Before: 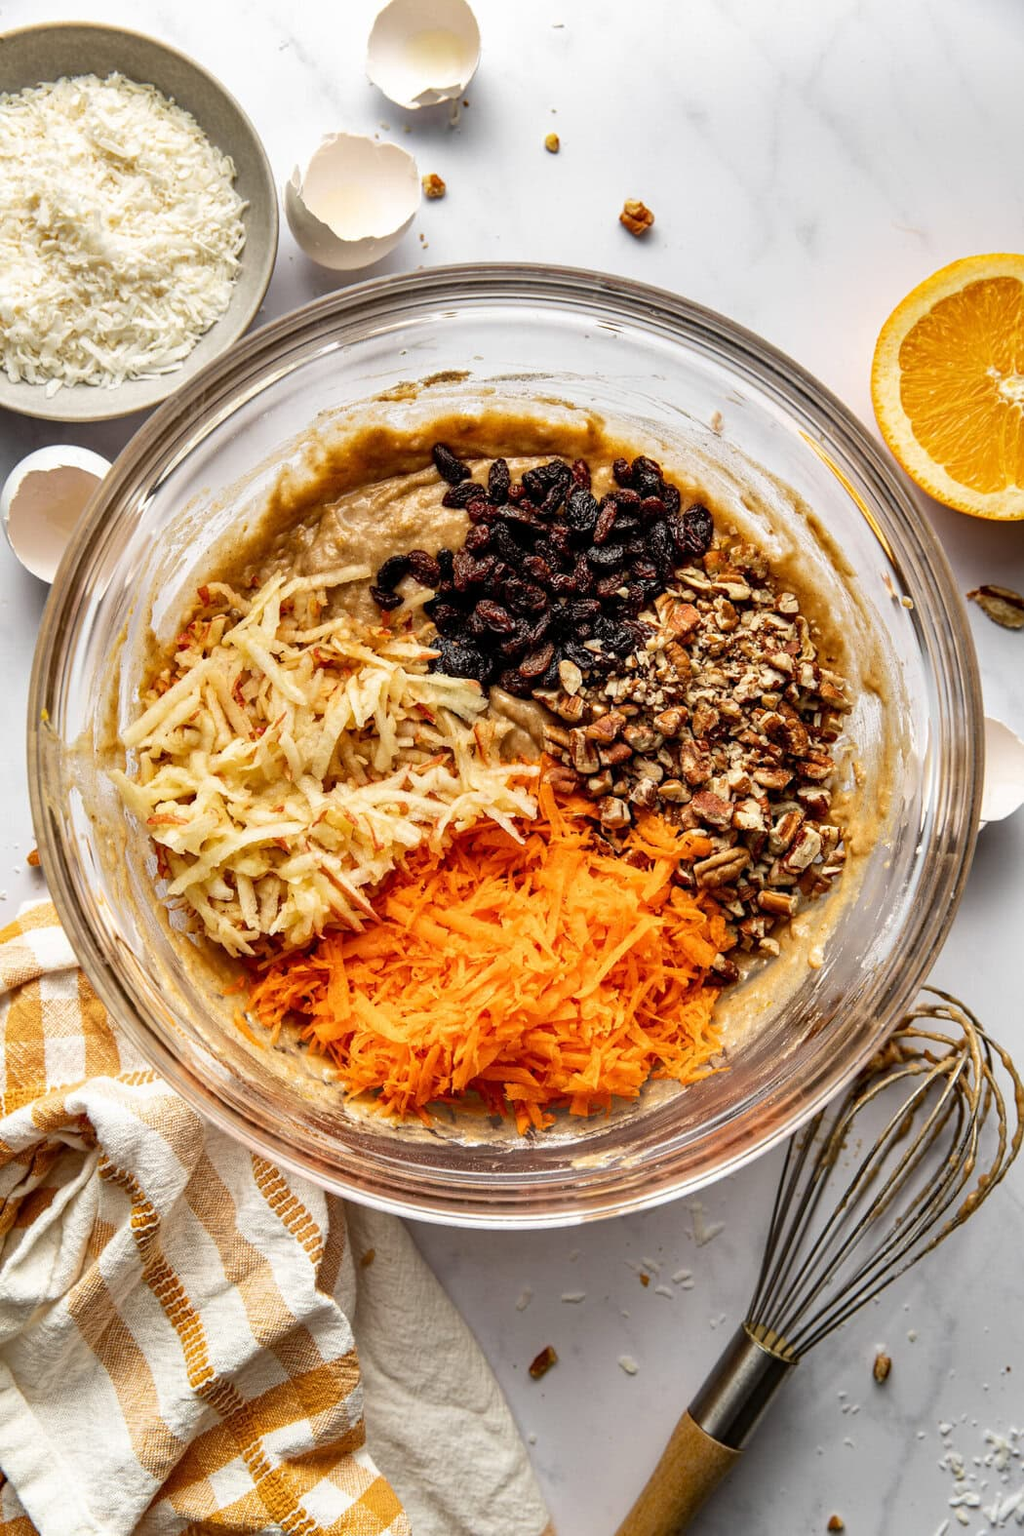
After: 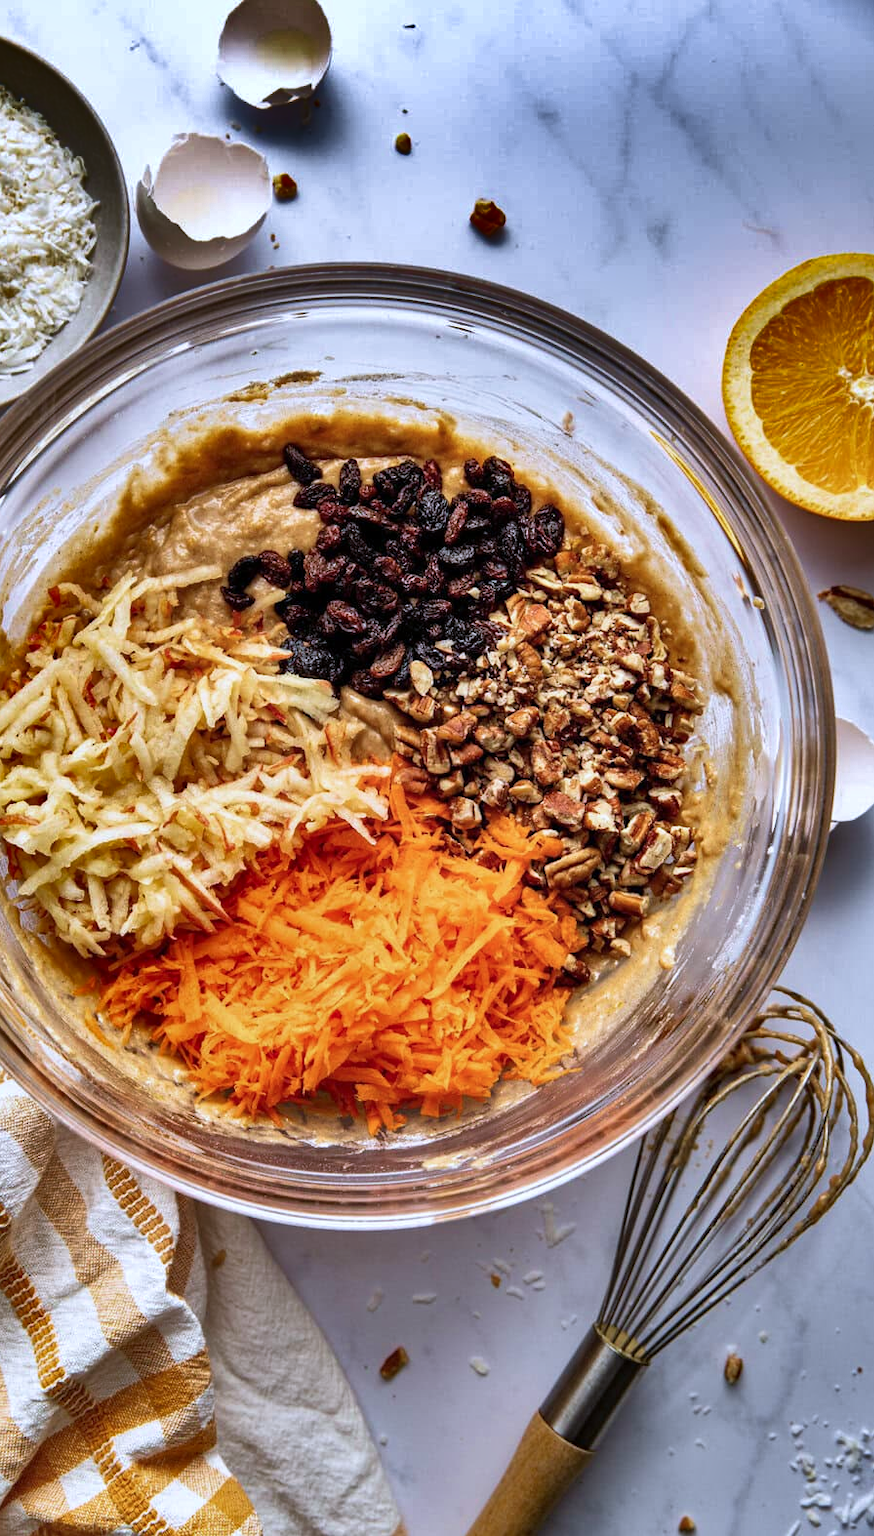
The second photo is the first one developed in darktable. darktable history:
color balance: on, module defaults
color calibration: illuminant as shot in camera, x 0.37, y 0.382, temperature 4313.32 K
crop and rotate: left 14.584%
shadows and highlights: shadows 24.5, highlights -78.15, soften with gaussian
velvia: on, module defaults
